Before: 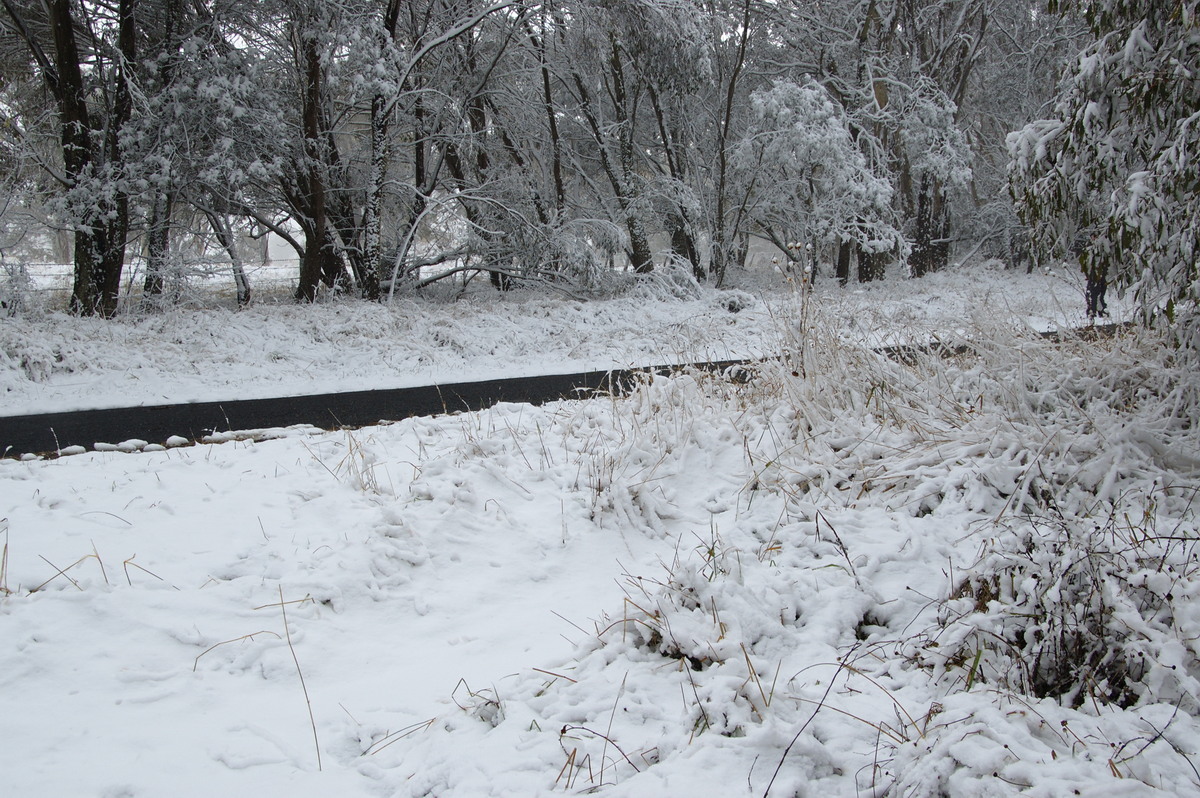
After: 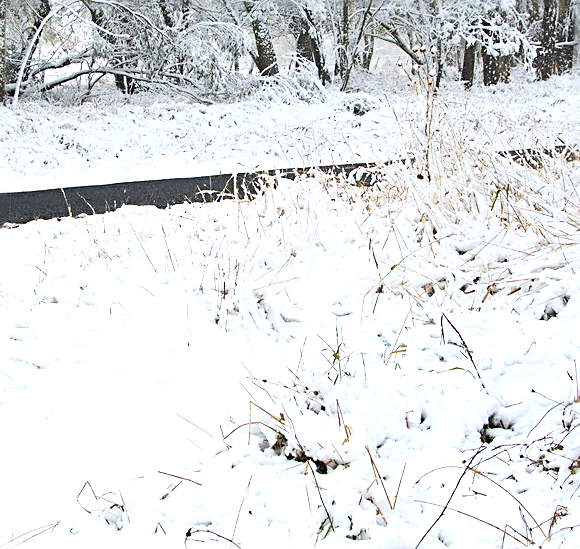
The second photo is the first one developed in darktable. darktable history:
crop: left 31.318%, top 24.762%, right 20.307%, bottom 6.406%
color correction: highlights b* 0.052
contrast brightness saturation: contrast 0.202, brightness 0.167, saturation 0.228
color balance rgb: perceptual saturation grading › global saturation 0.603%, global vibrance 20%
sharpen: radius 2.55, amount 0.633
exposure: black level correction 0, exposure 1.099 EV, compensate highlight preservation false
